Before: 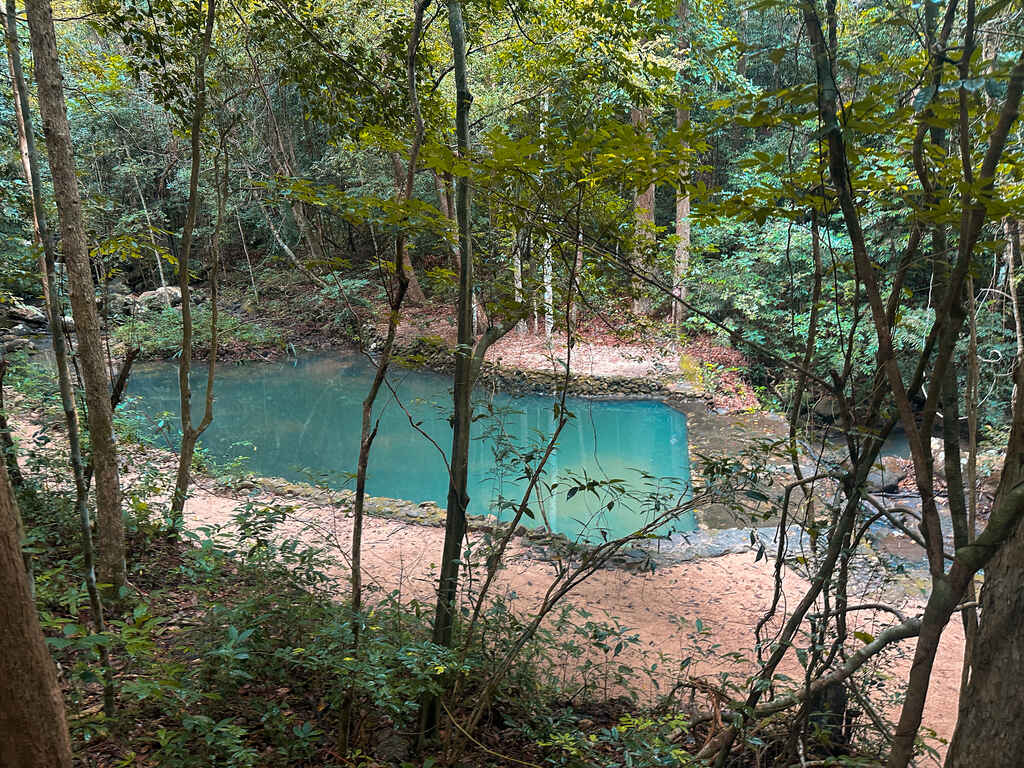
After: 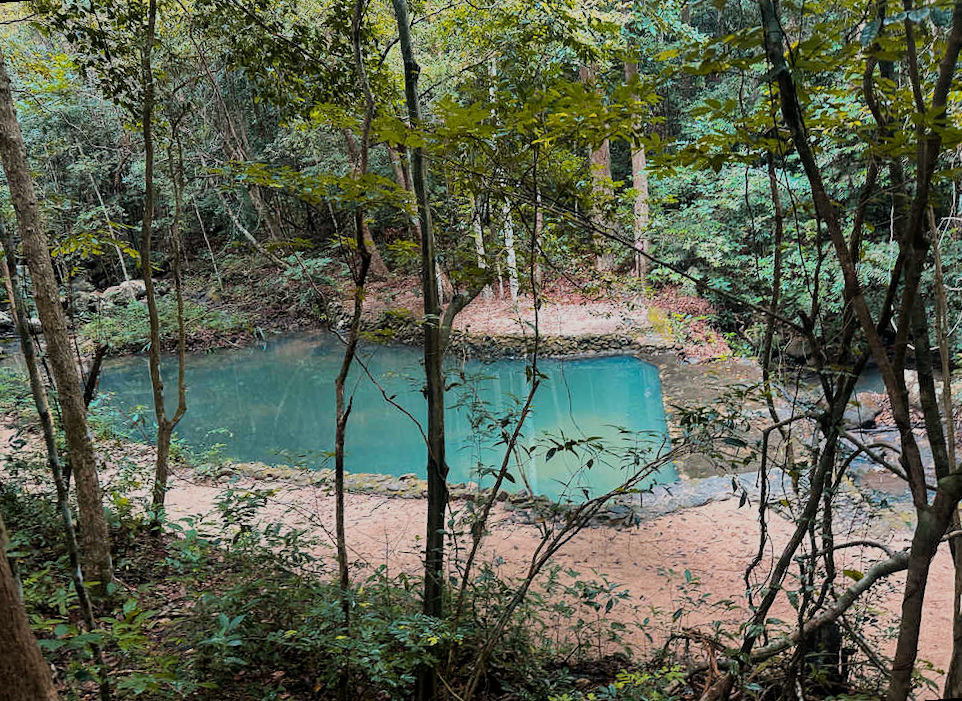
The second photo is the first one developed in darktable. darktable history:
contrast brightness saturation: contrast 0.1, brightness 0.02, saturation 0.02
rotate and perspective: rotation -4.57°, crop left 0.054, crop right 0.944, crop top 0.087, crop bottom 0.914
filmic rgb: black relative exposure -7.65 EV, white relative exposure 4.56 EV, hardness 3.61
